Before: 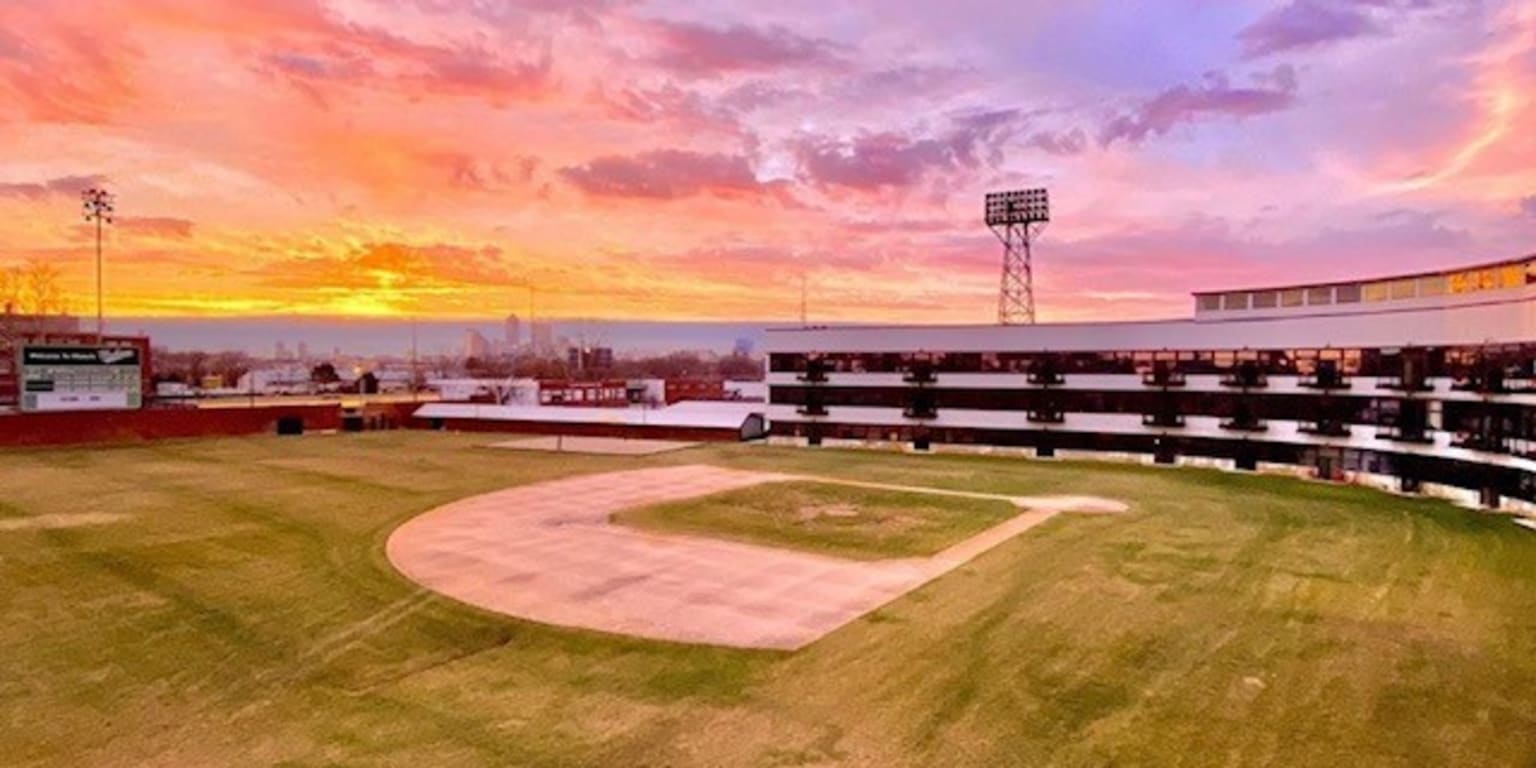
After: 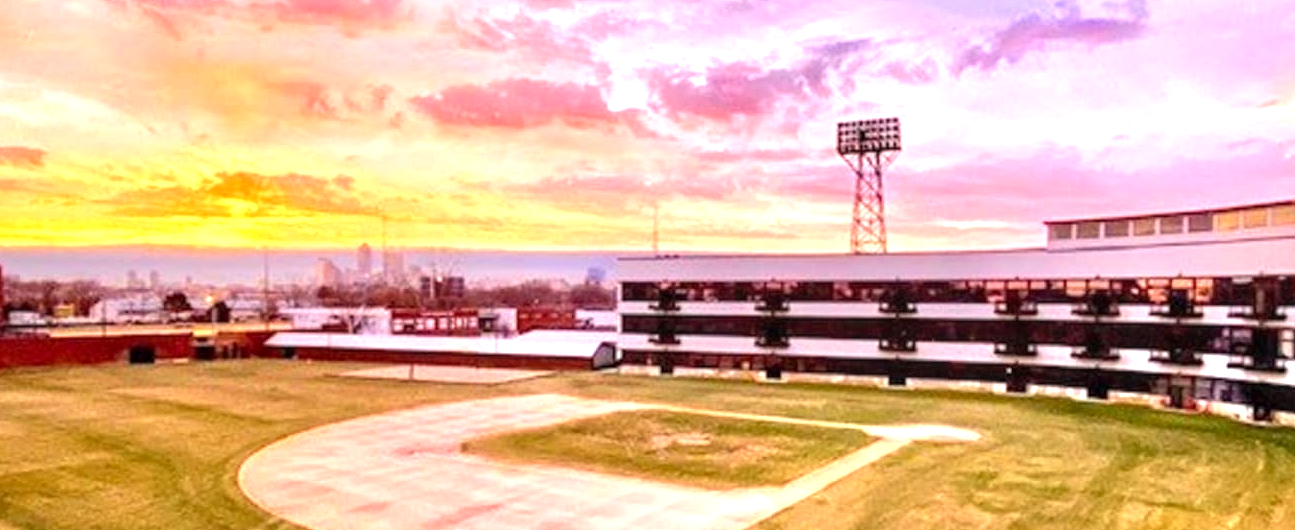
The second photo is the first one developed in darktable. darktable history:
crop and rotate: left 9.692%, top 9.37%, right 5.959%, bottom 21.551%
local contrast: detail 130%
exposure: exposure 1 EV, compensate exposure bias true, compensate highlight preservation false
